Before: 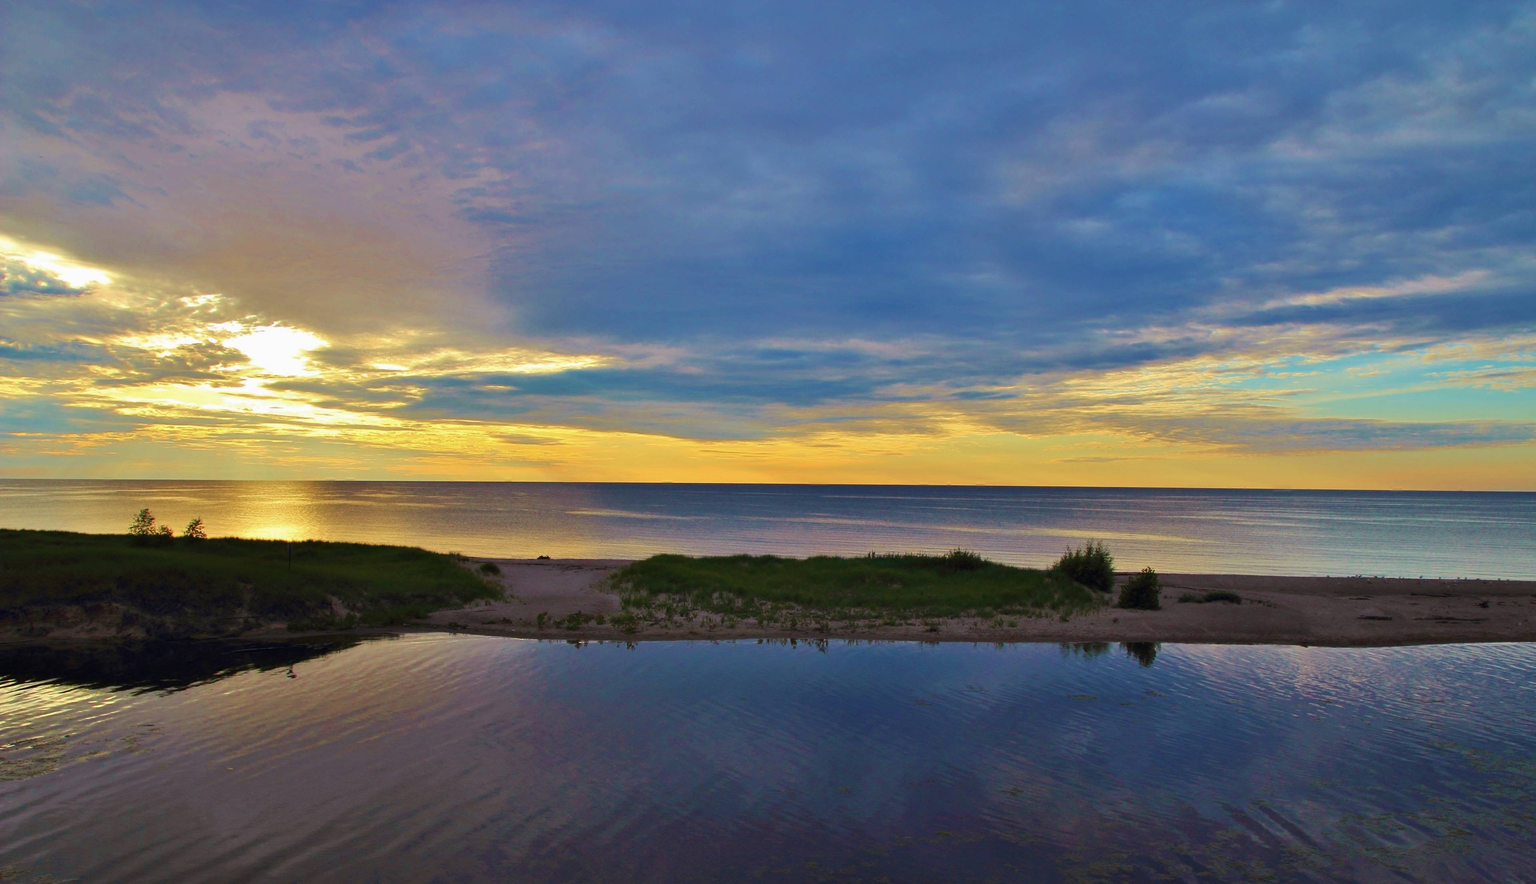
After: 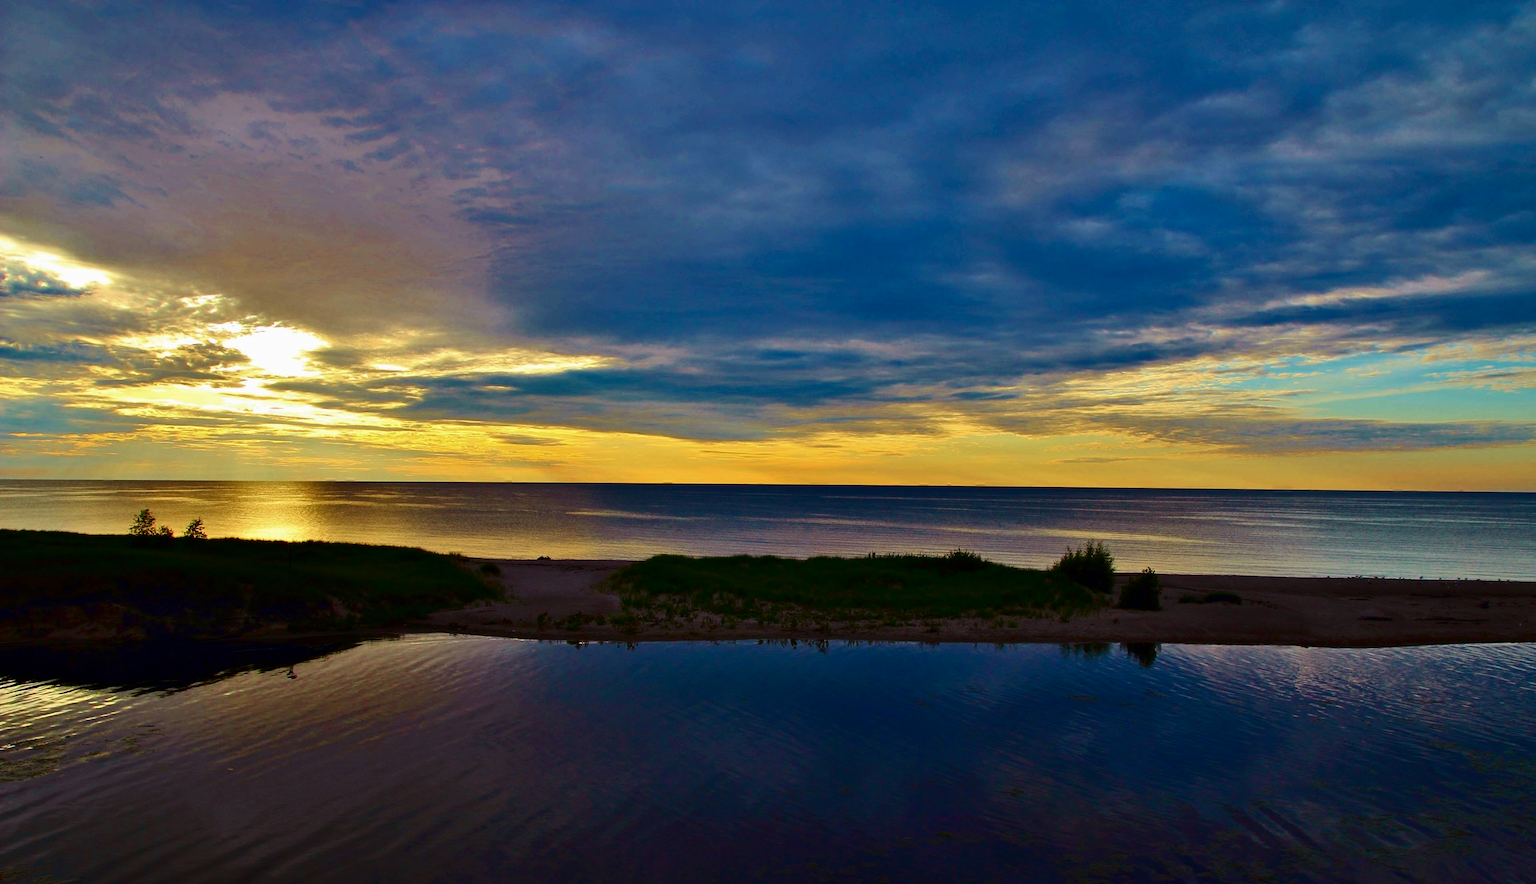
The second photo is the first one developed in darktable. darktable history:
contrast brightness saturation: contrast 0.19, brightness -0.239, saturation 0.106
